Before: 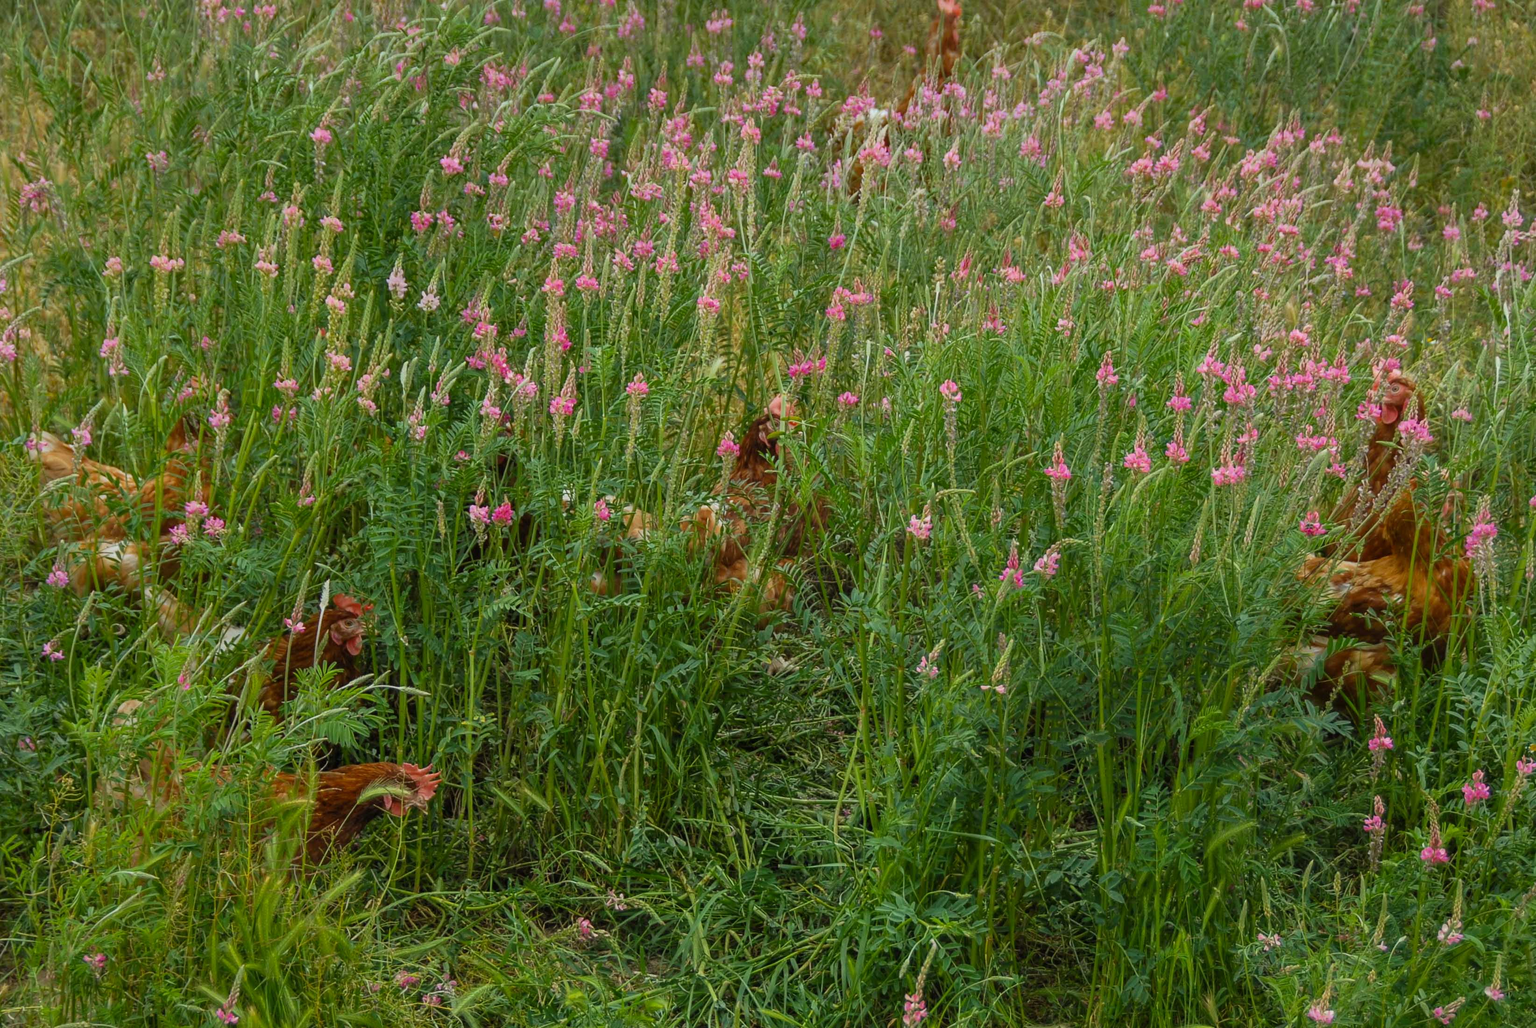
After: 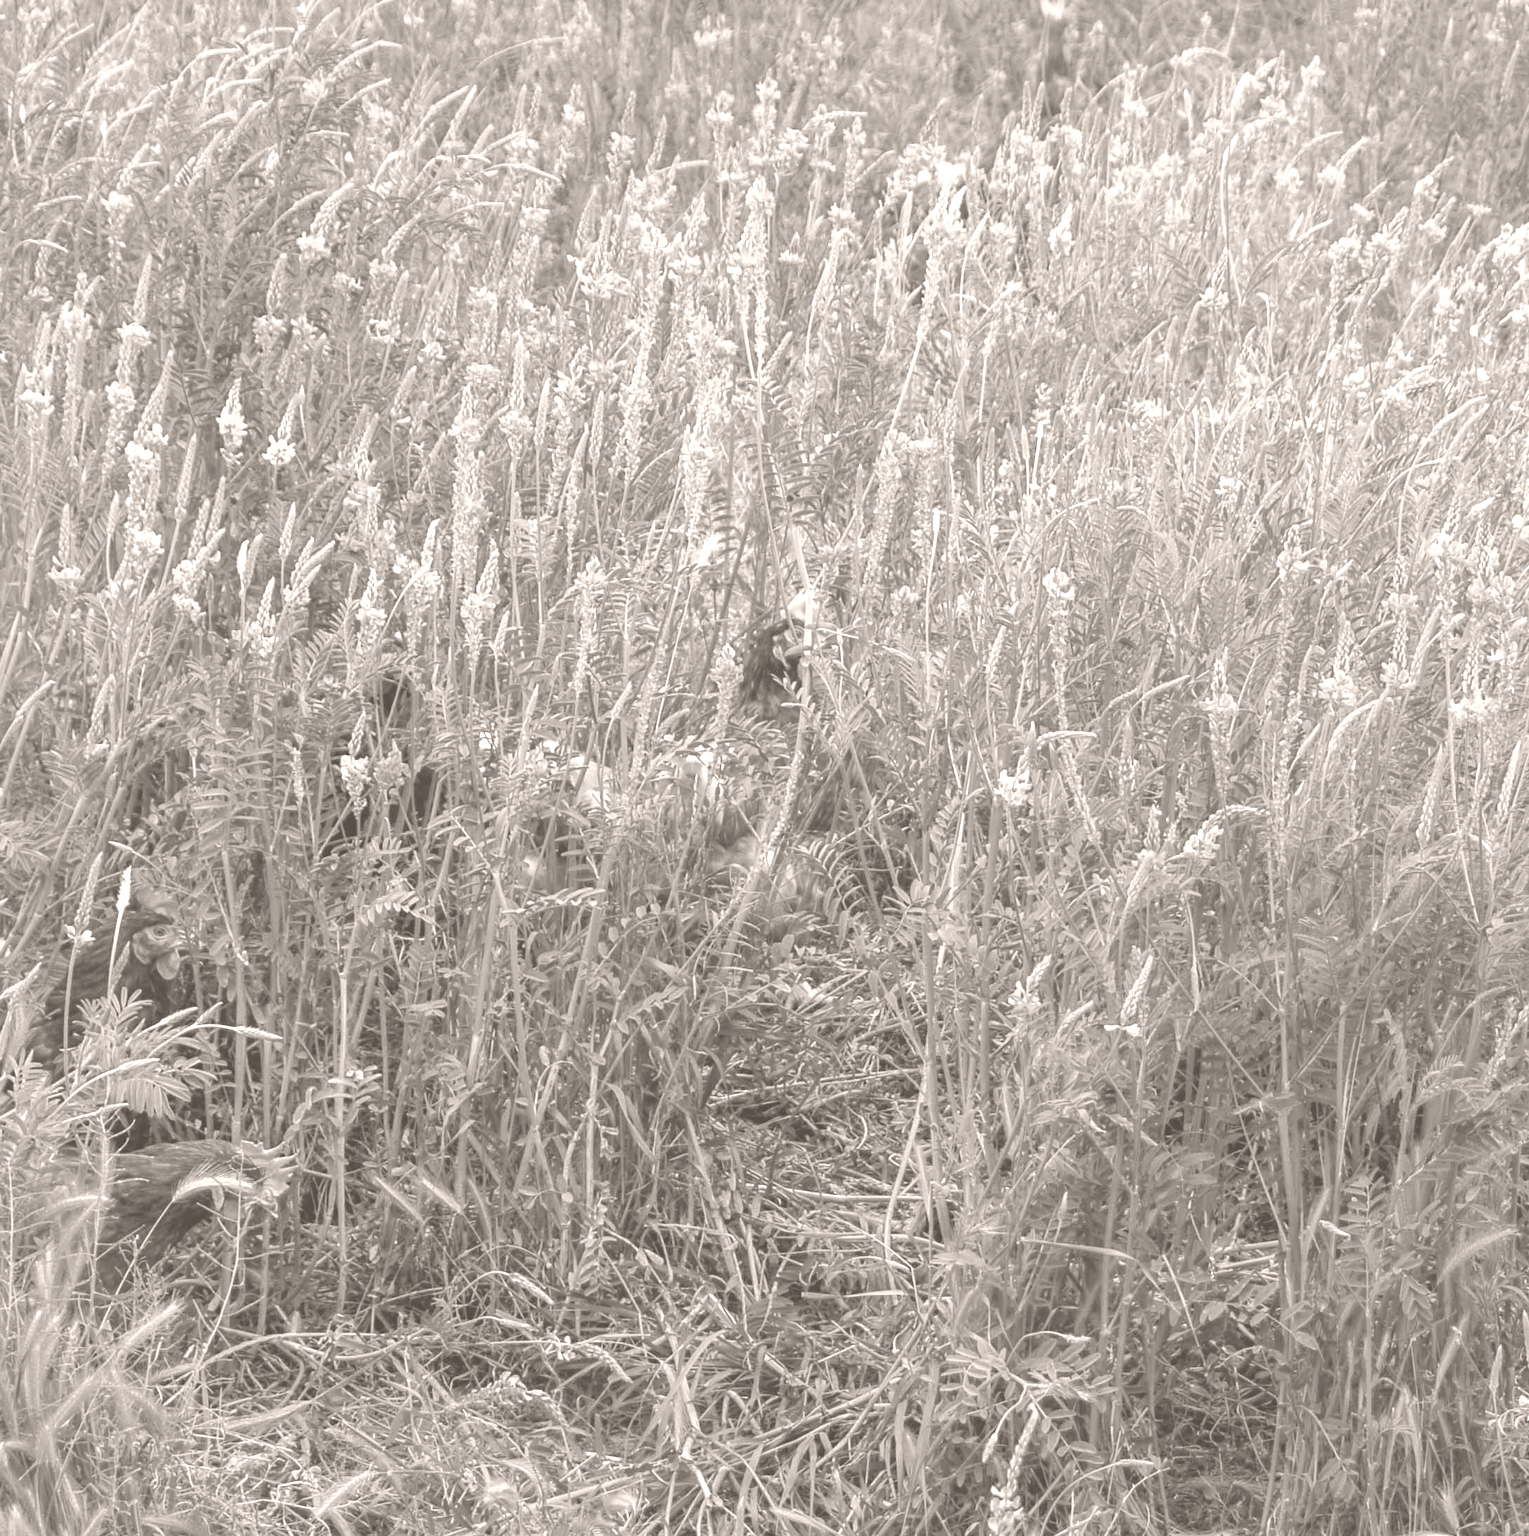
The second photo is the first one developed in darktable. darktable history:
crop and rotate: left 15.754%, right 17.579%
colorize: hue 34.49°, saturation 35.33%, source mix 100%, lightness 55%, version 1
